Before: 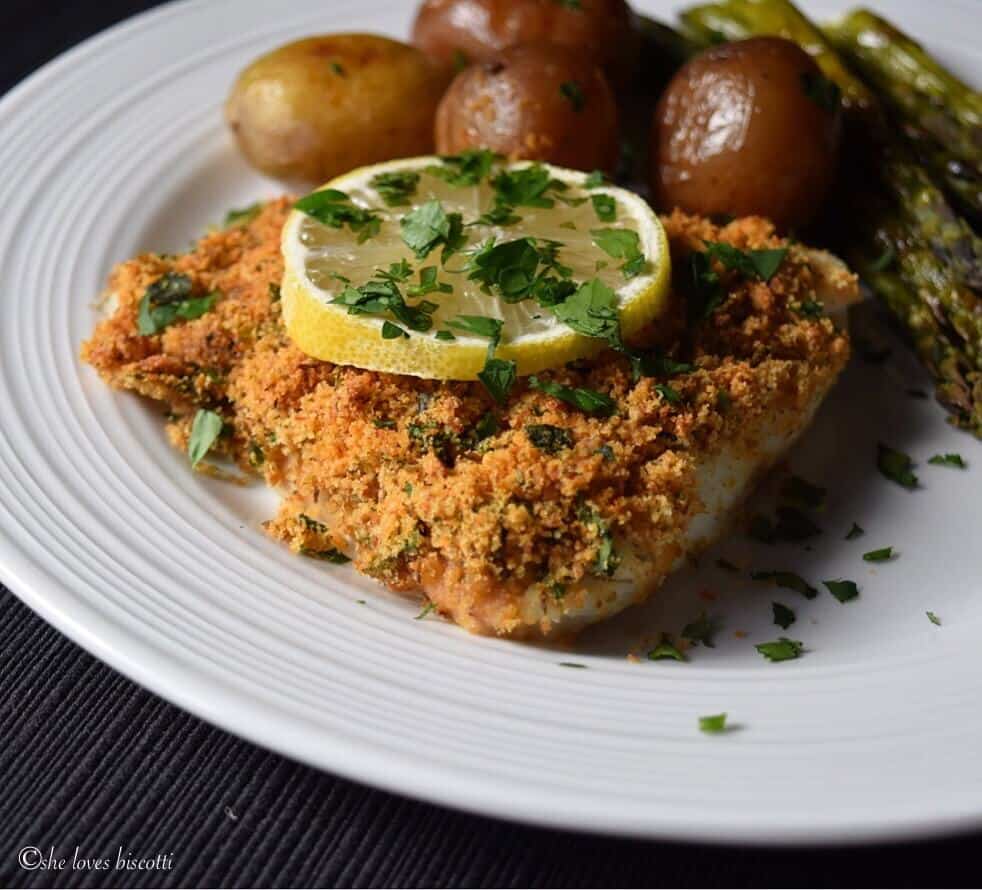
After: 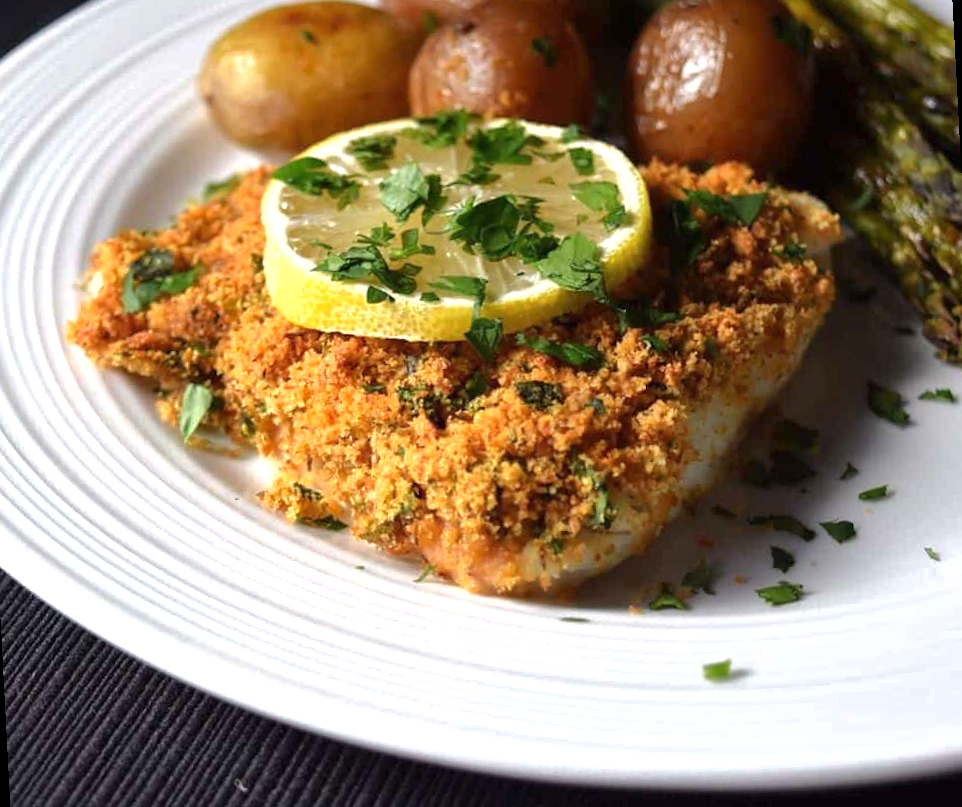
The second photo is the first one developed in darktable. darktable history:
rotate and perspective: rotation -3°, crop left 0.031, crop right 0.968, crop top 0.07, crop bottom 0.93
levels: levels [0, 0.492, 0.984]
color balance: input saturation 99%
exposure: exposure 0.6 EV, compensate highlight preservation false
shadows and highlights: shadows 10, white point adjustment 1, highlights -40
